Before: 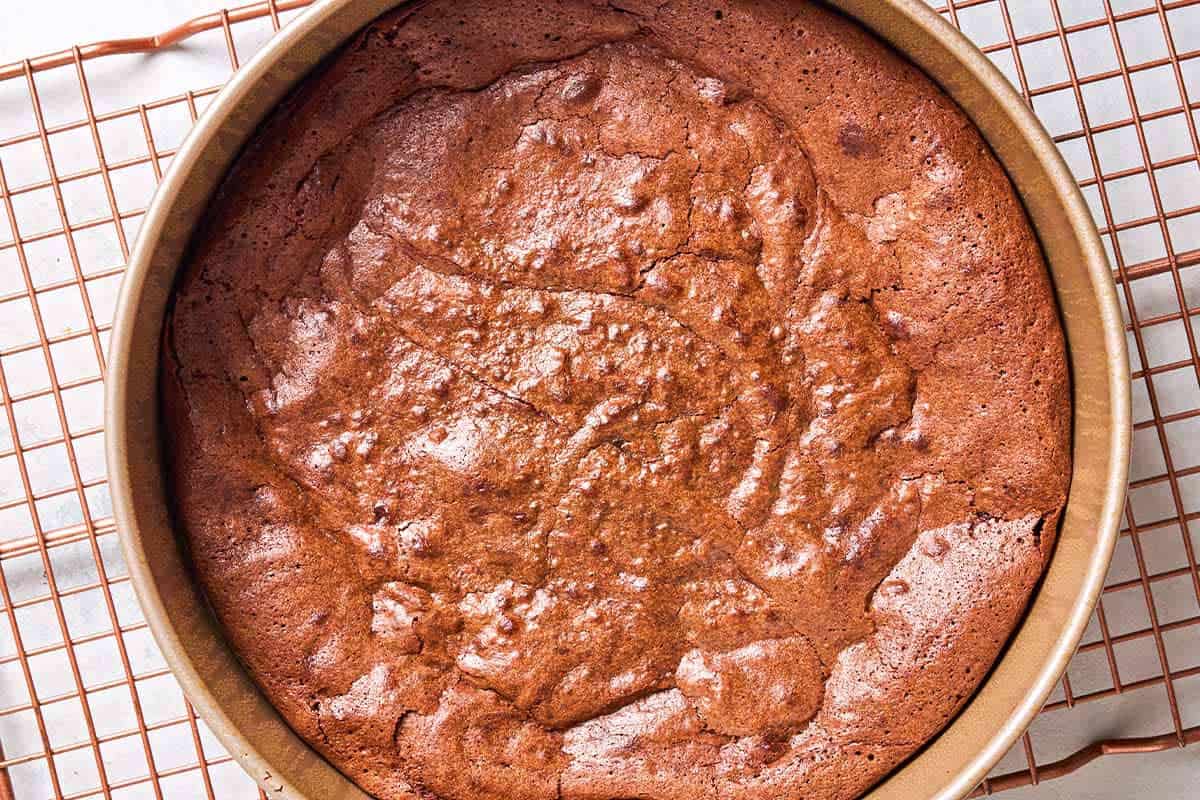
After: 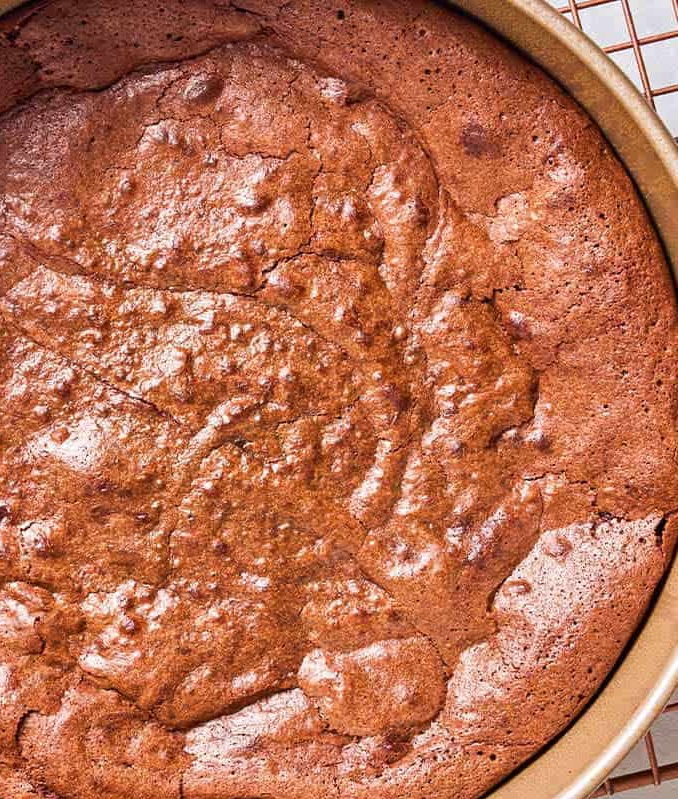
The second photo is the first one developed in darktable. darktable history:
crop: left 31.559%, top 0.016%, right 11.893%
